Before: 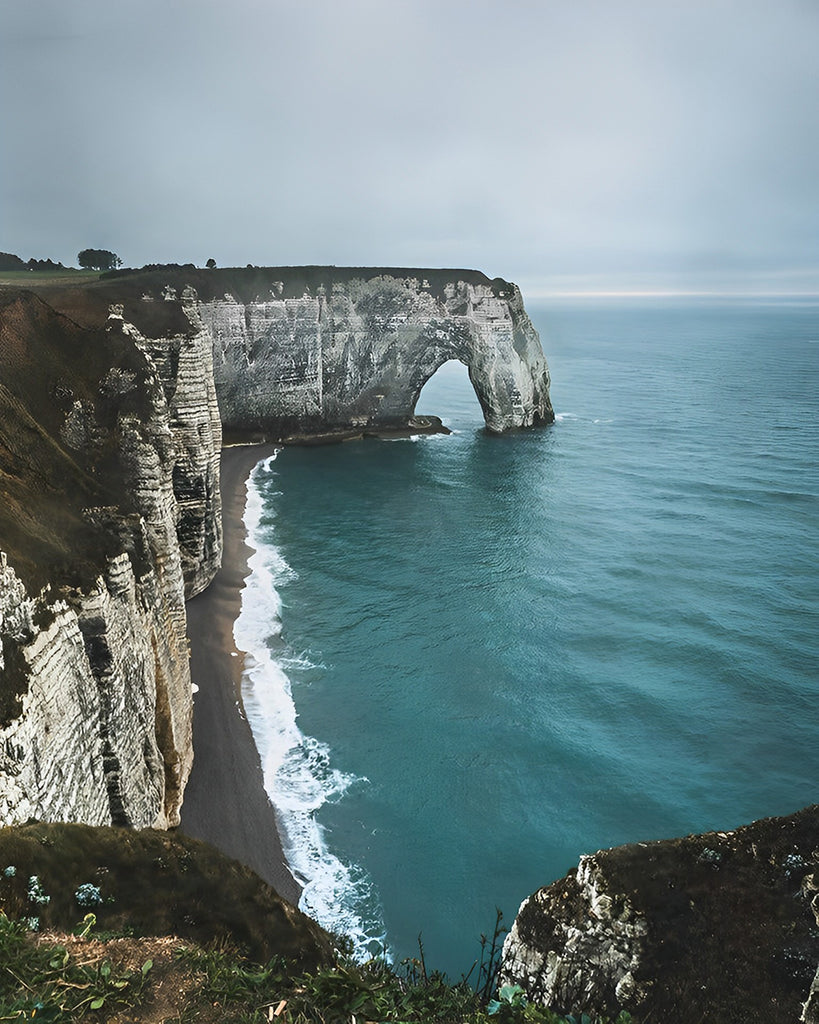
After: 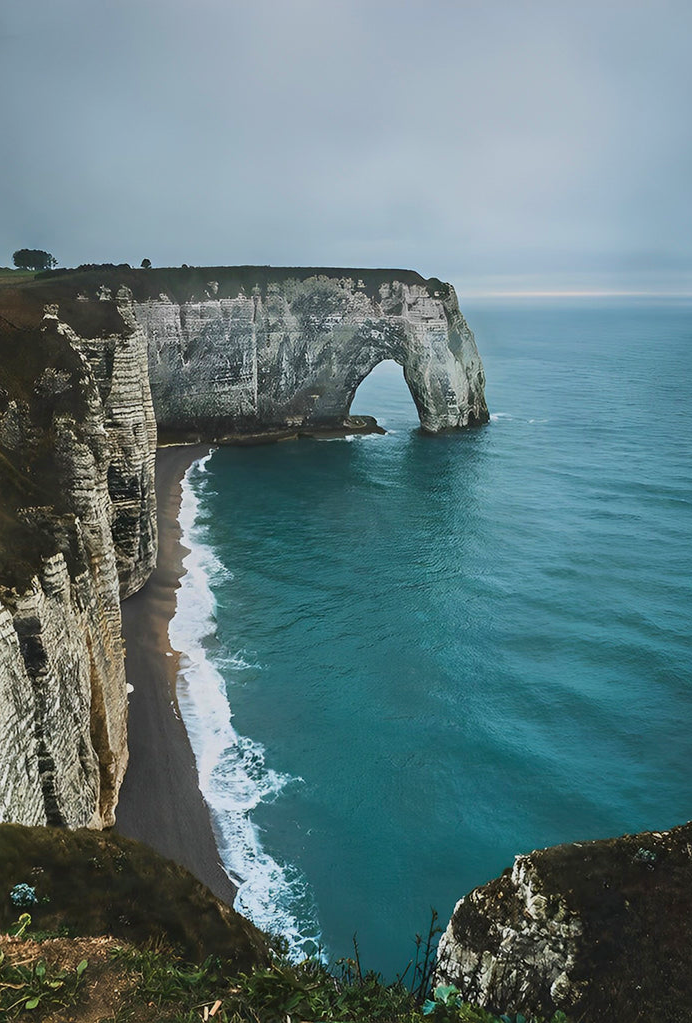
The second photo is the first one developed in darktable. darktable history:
velvia: on, module defaults
shadows and highlights: radius 122.01, shadows 21.73, white point adjustment -9.66, highlights -14.43, soften with gaussian
crop: left 8.049%, right 7.44%
